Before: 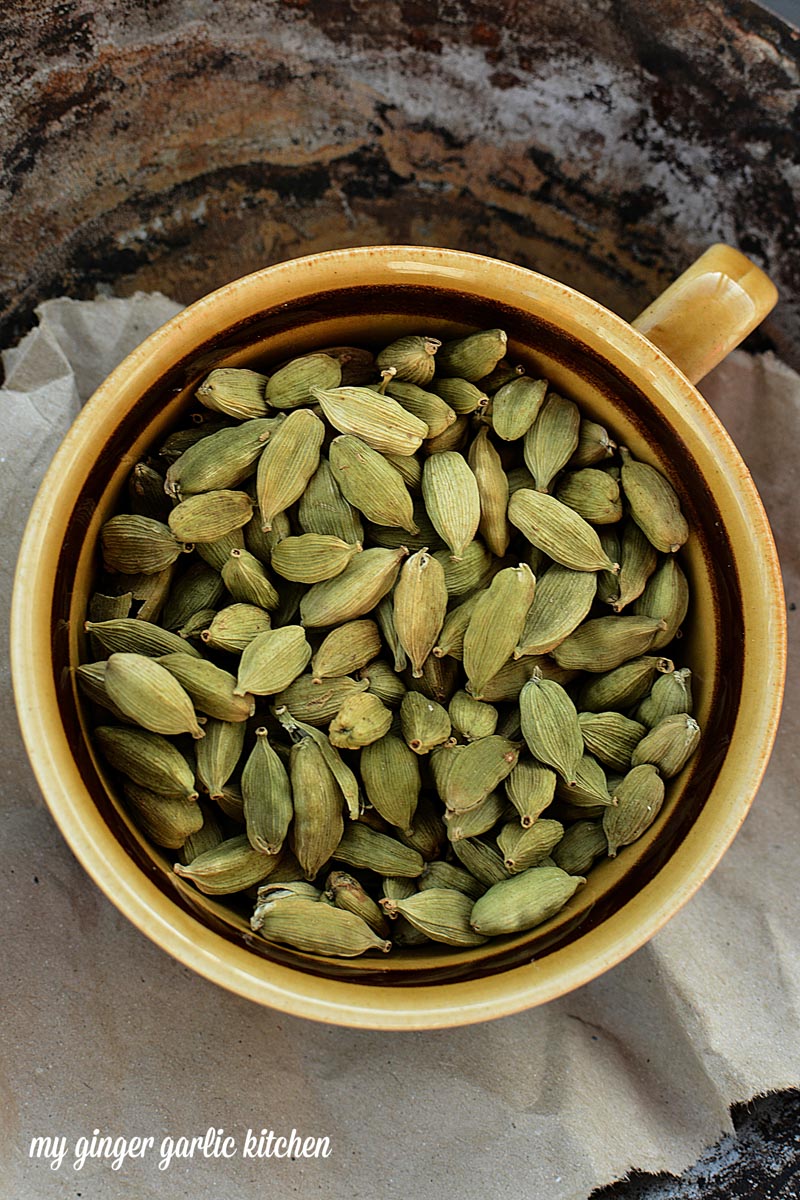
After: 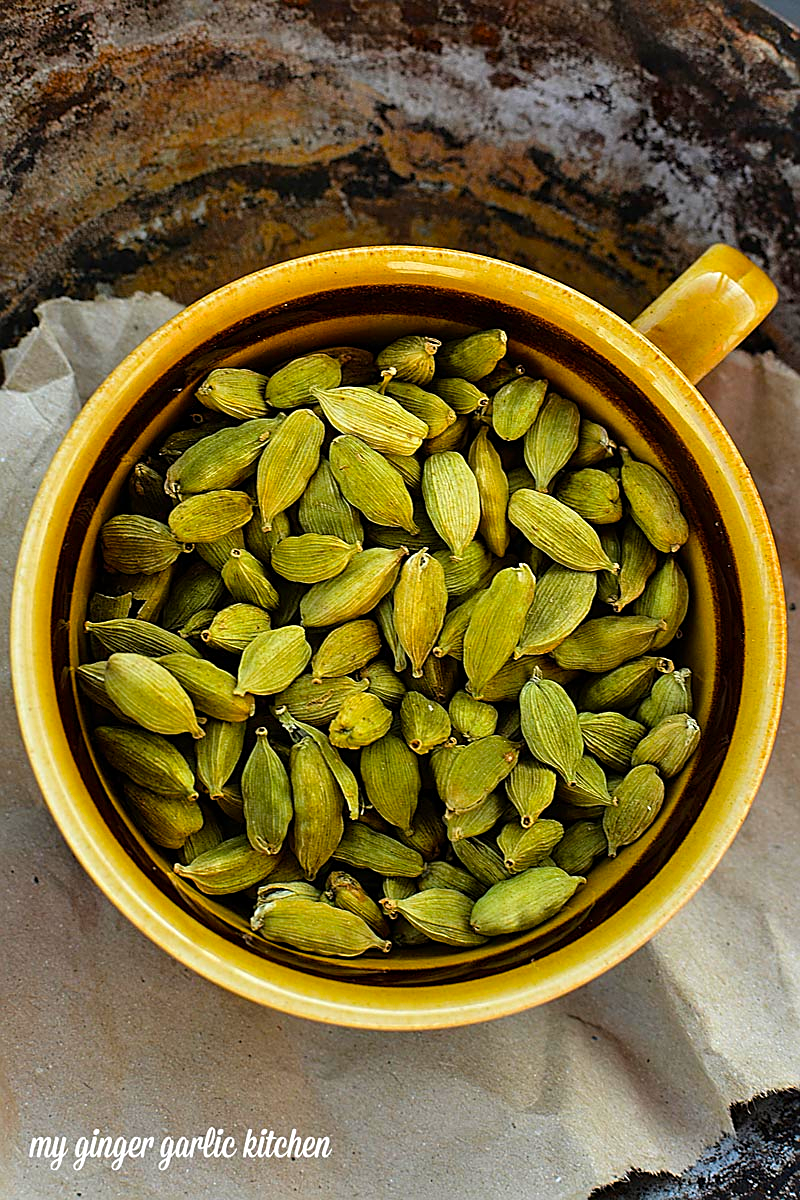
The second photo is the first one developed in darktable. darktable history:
color balance rgb: linear chroma grading › global chroma 15%, perceptual saturation grading › global saturation 30%
sharpen: on, module defaults
exposure: exposure 0.178 EV, compensate exposure bias true, compensate highlight preservation false
